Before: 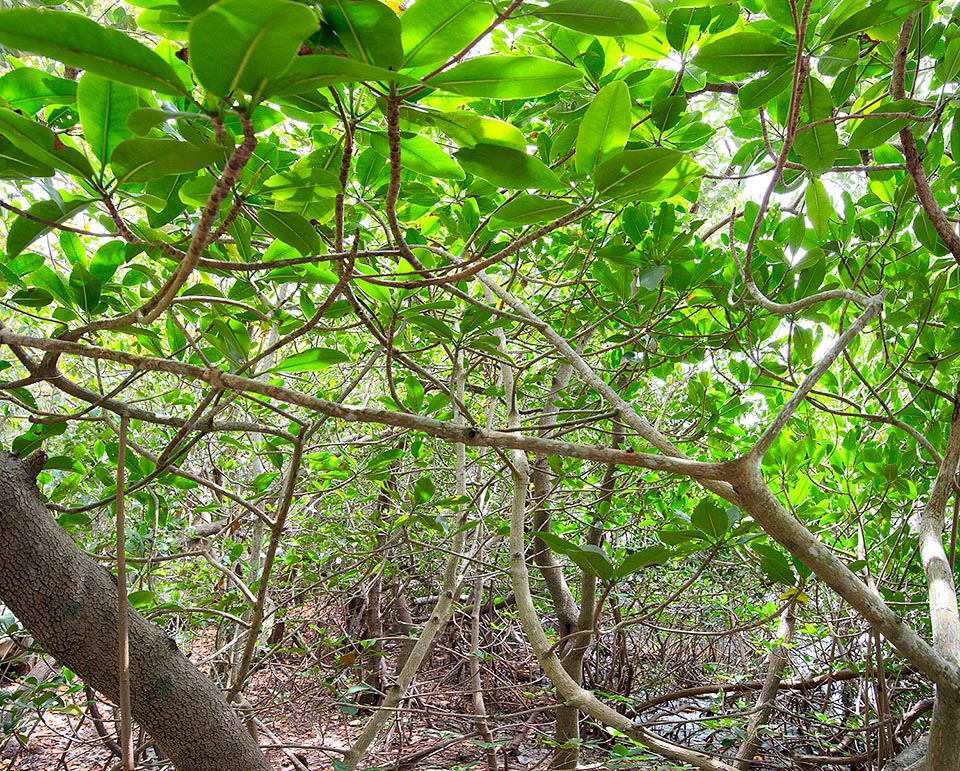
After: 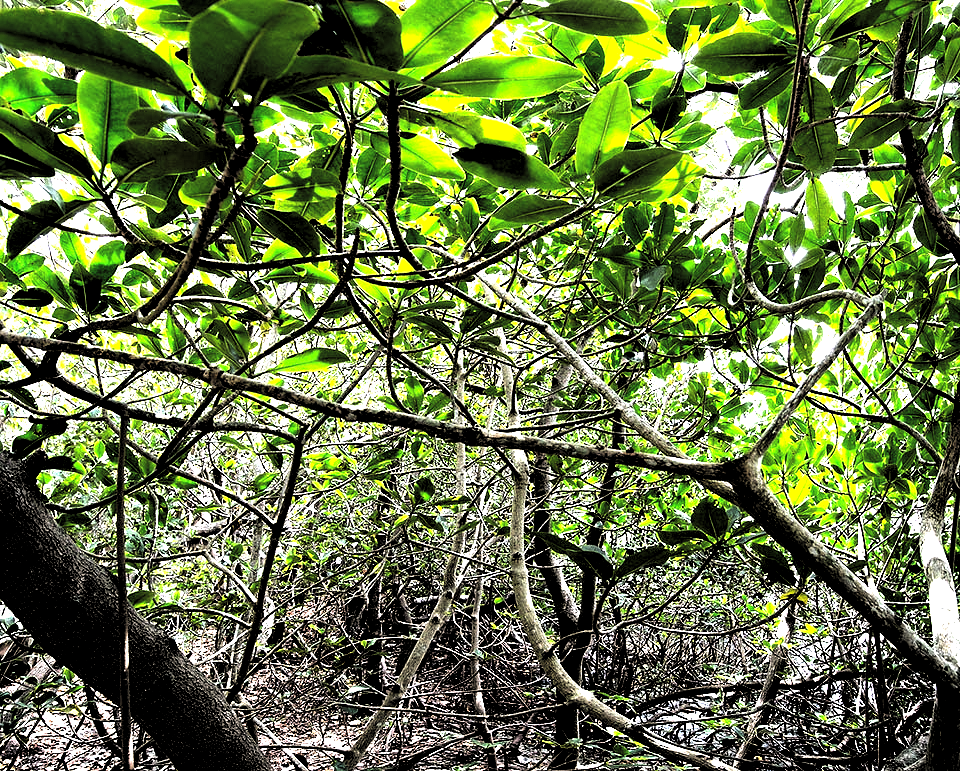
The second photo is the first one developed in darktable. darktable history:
levels: levels [0.514, 0.759, 1]
exposure: black level correction 0, exposure 1.1 EV, compensate exposure bias true, compensate highlight preservation false
